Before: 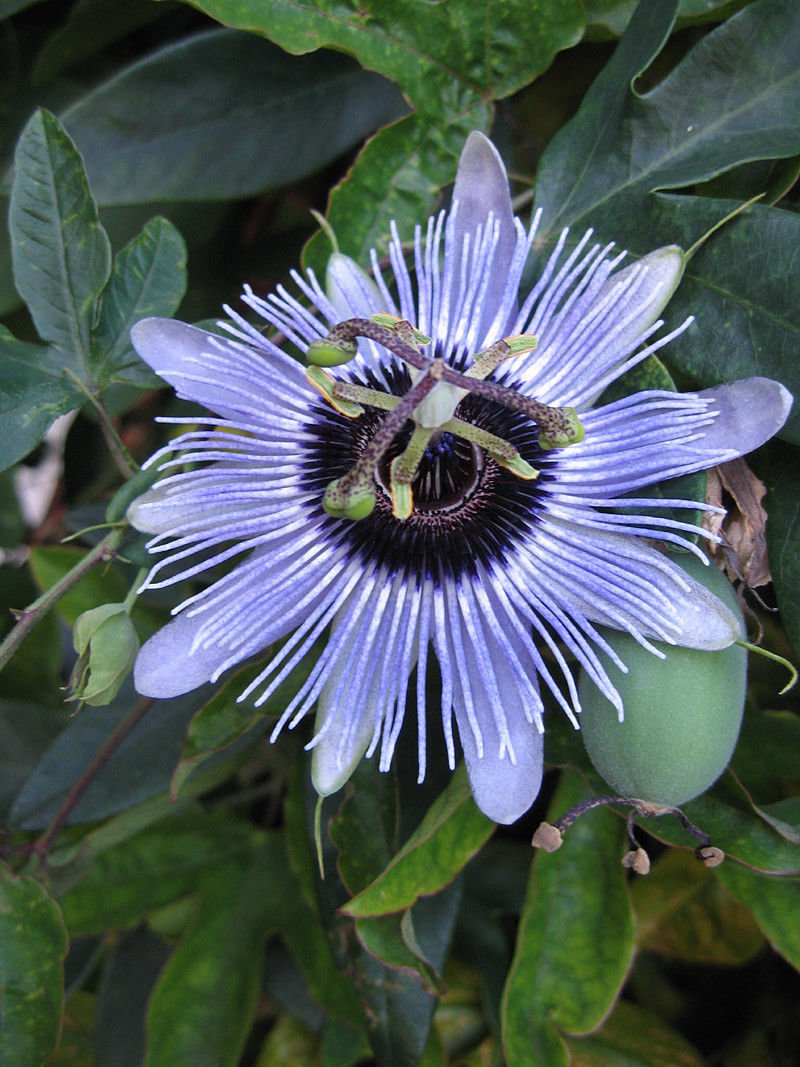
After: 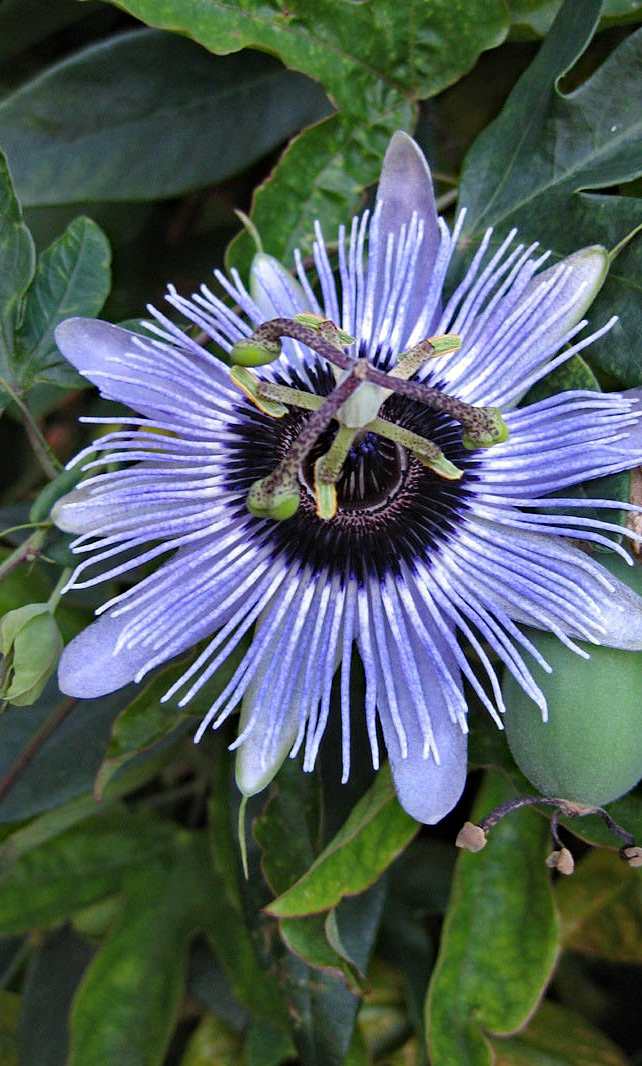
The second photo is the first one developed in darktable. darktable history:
haze removal: strength 0.289, distance 0.255, compatibility mode true, adaptive false
crop and rotate: left 9.529%, right 10.136%
shadows and highlights: shadows 37.27, highlights -27.66, soften with gaussian
